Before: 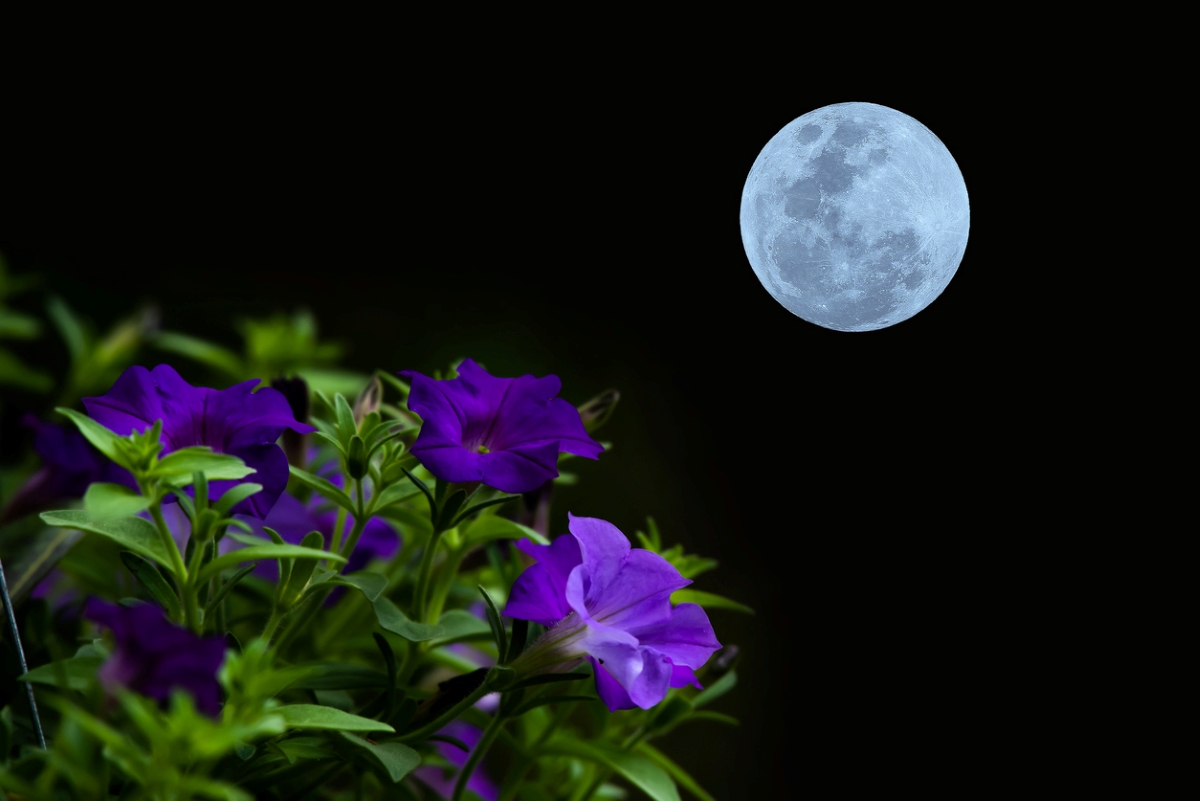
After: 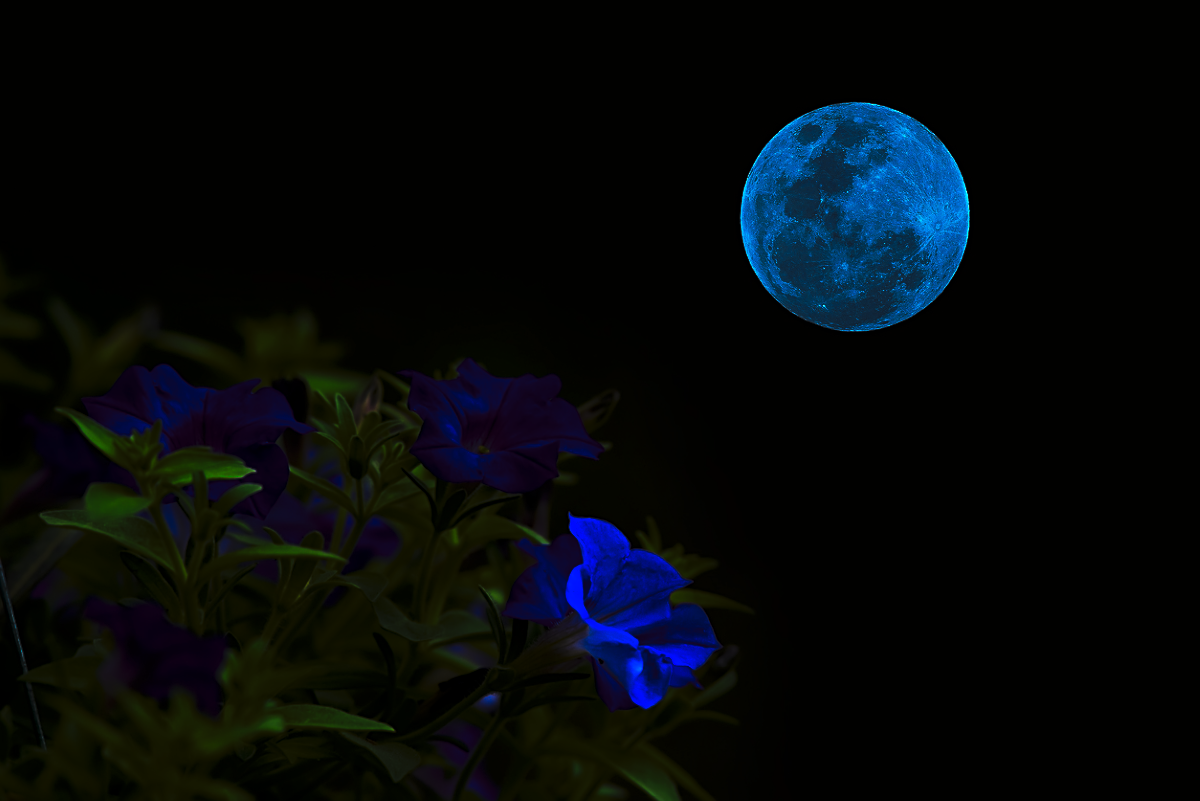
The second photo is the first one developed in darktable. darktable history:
tone curve: curves: ch0 [(0, 0) (0.765, 0.349) (1, 1)], preserve colors none
sharpen: on, module defaults
color balance rgb: perceptual saturation grading › global saturation 25.418%, hue shift -8.15°
